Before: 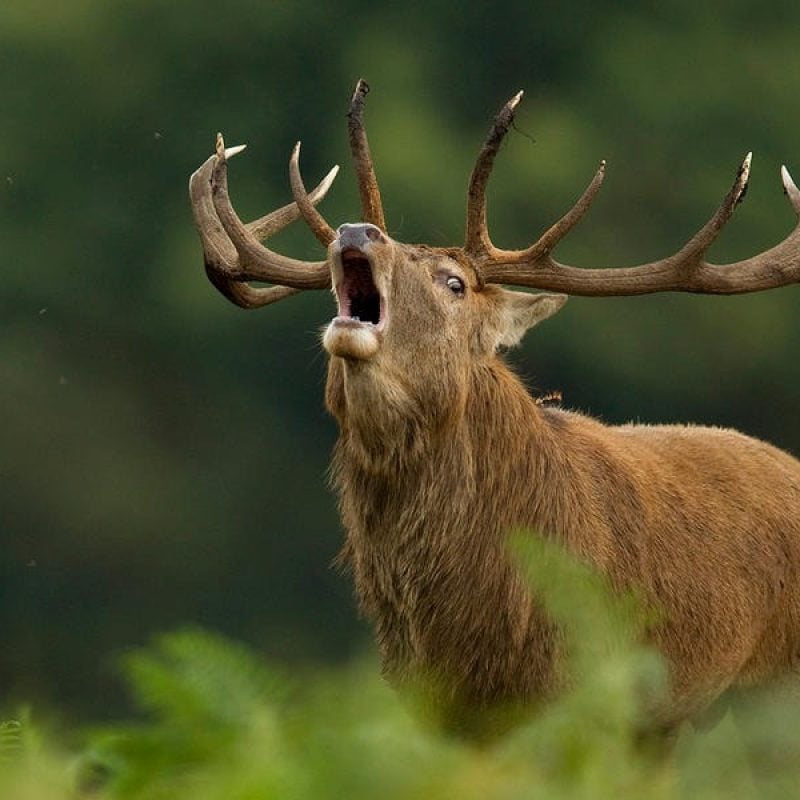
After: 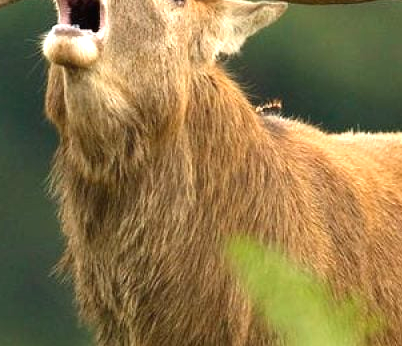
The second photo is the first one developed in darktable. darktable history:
crop: left 35.03%, top 36.625%, right 14.663%, bottom 20.057%
contrast equalizer: octaves 7, y [[0.6 ×6], [0.55 ×6], [0 ×6], [0 ×6], [0 ×6]], mix -0.3
exposure: black level correction 0, exposure 1.3 EV, compensate highlight preservation false
white balance: emerald 1
